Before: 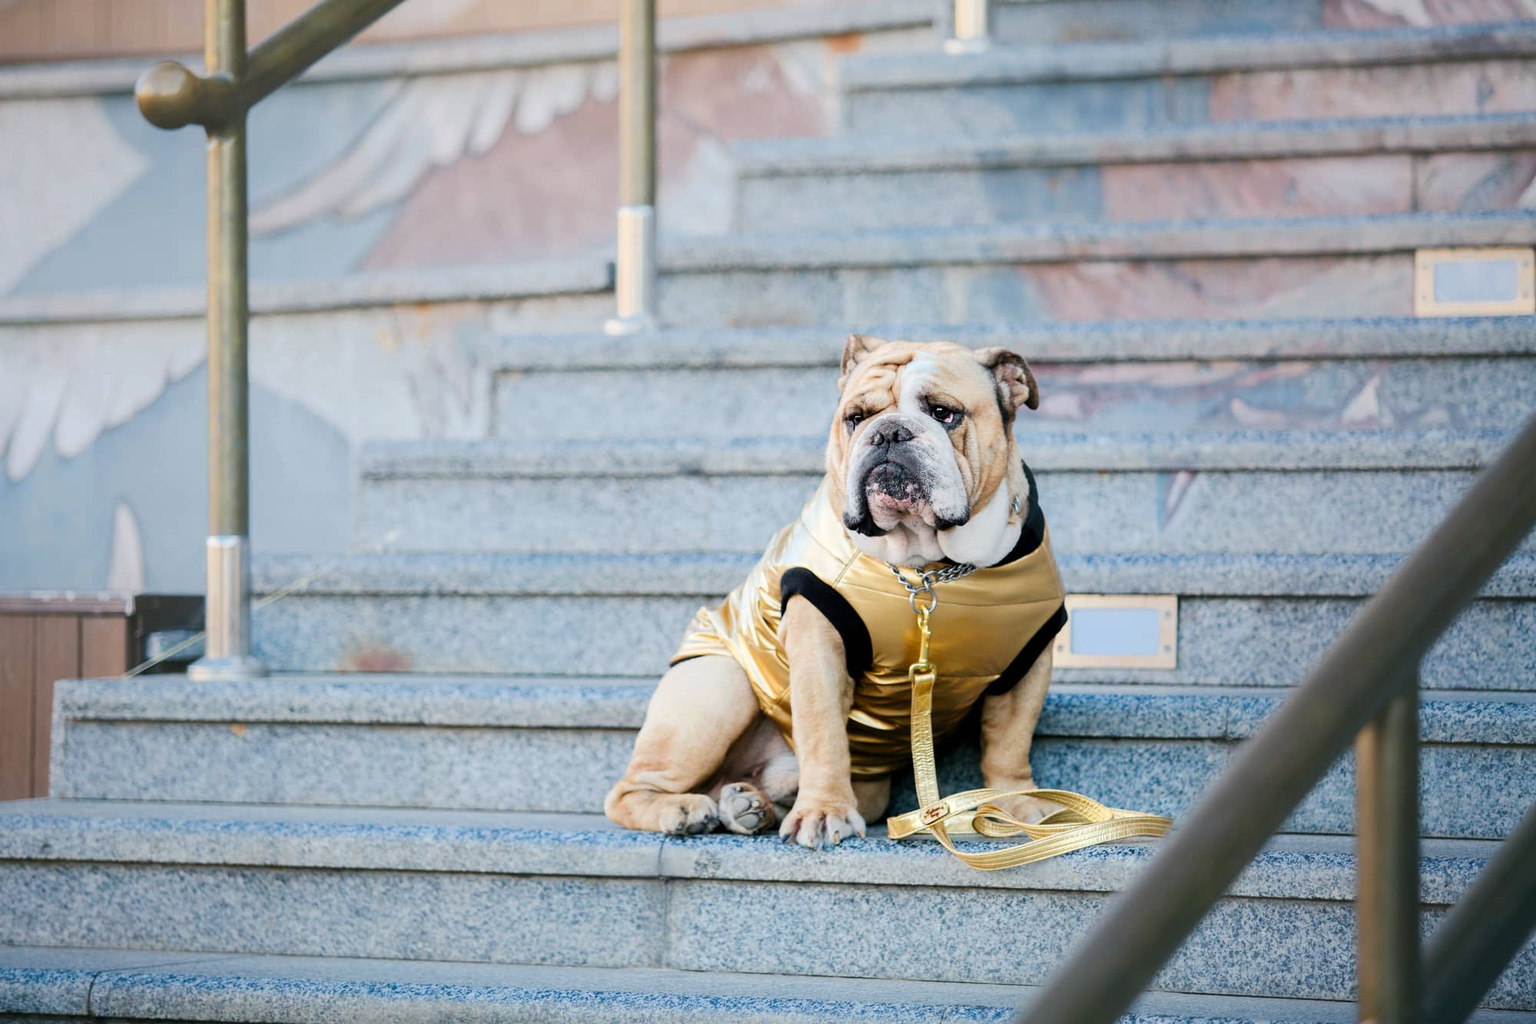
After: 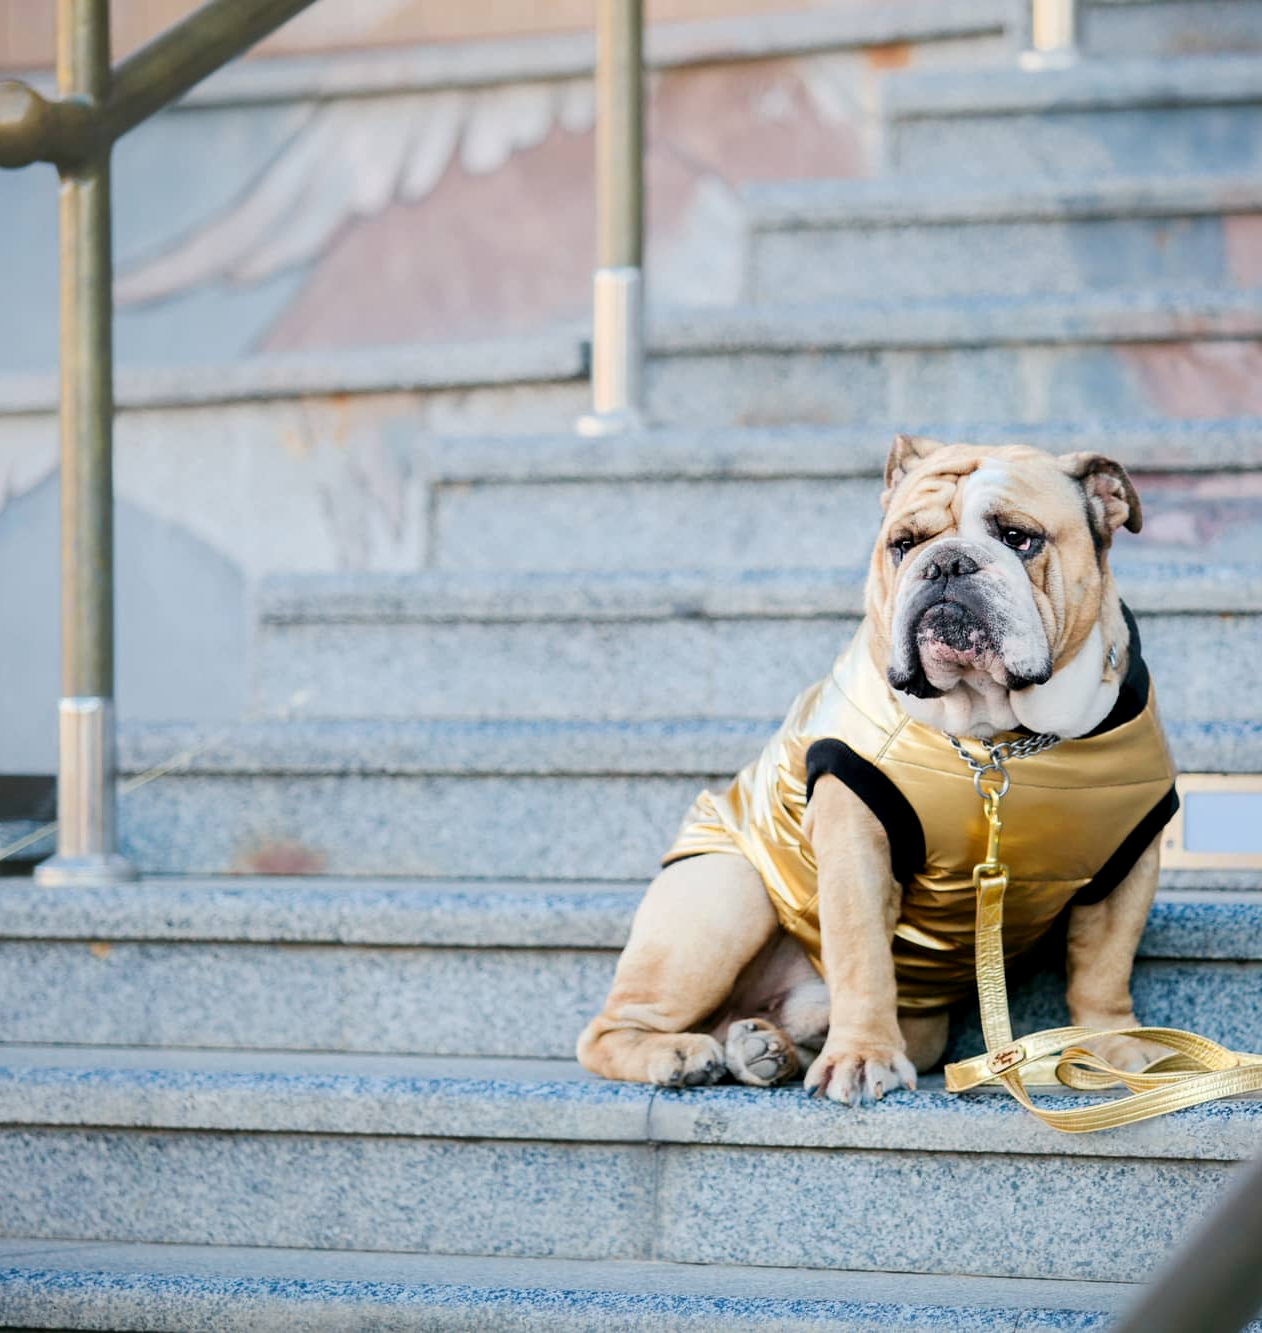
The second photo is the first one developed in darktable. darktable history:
crop: left 10.506%, right 26.321%
exposure: black level correction 0.002, compensate highlight preservation false
